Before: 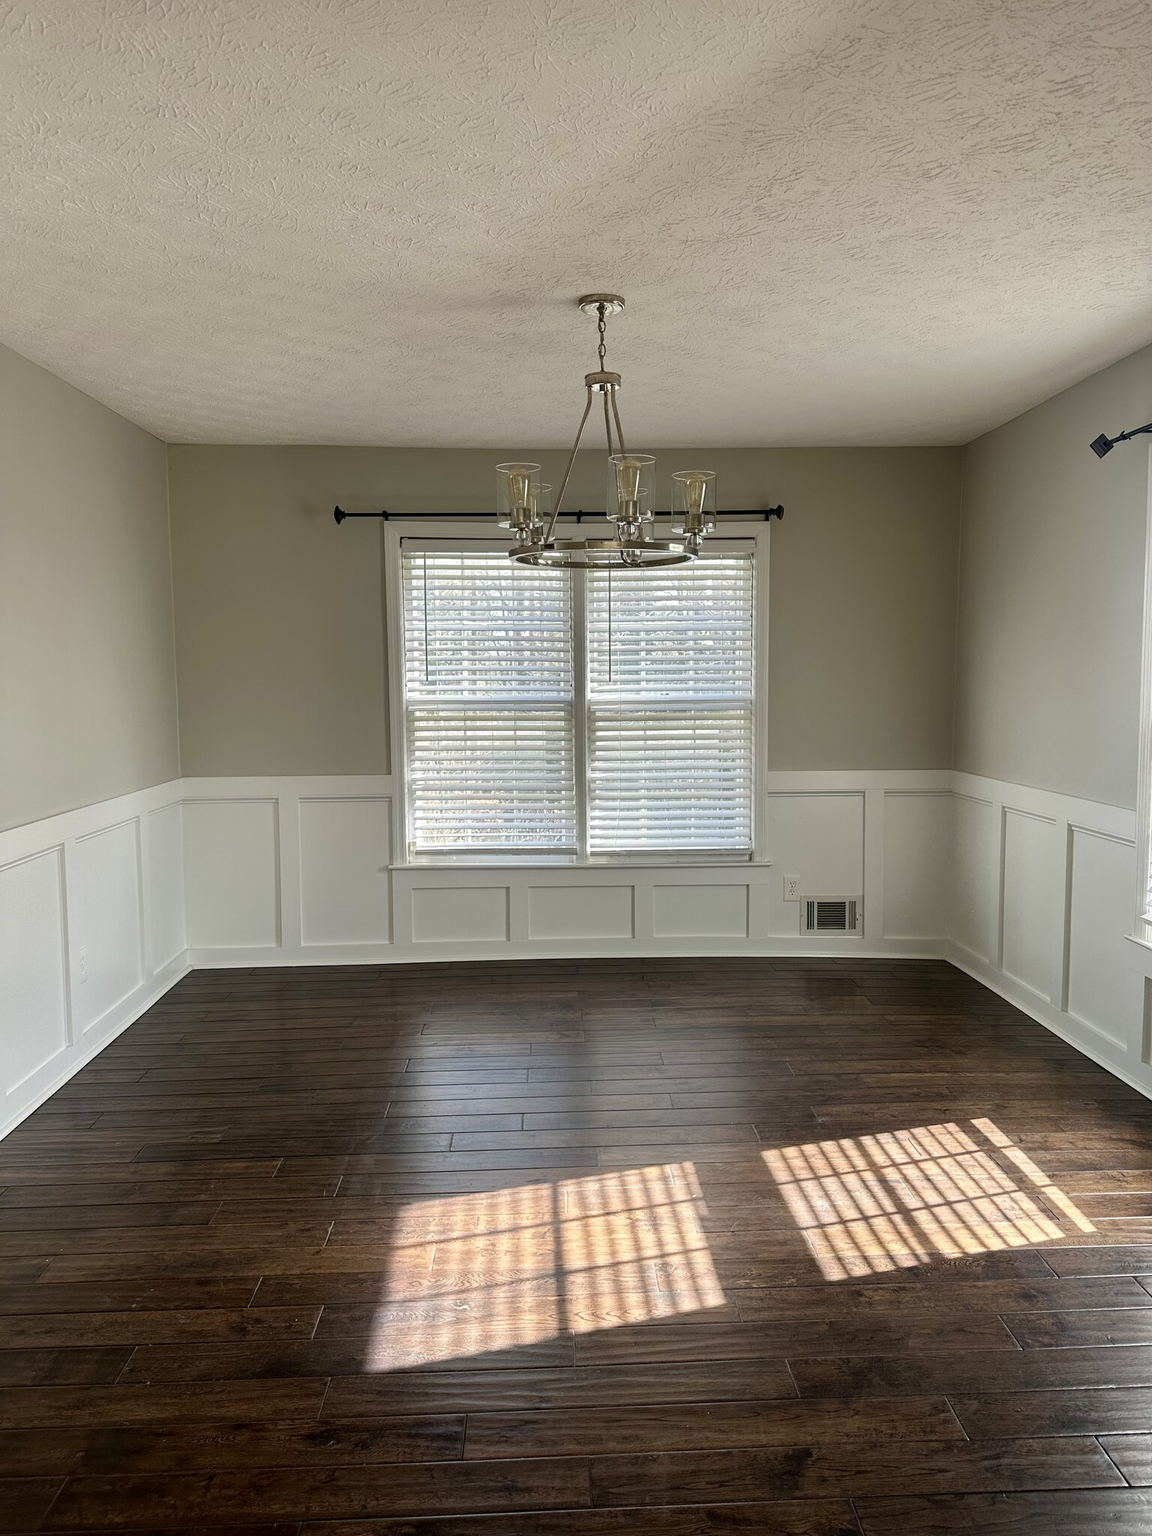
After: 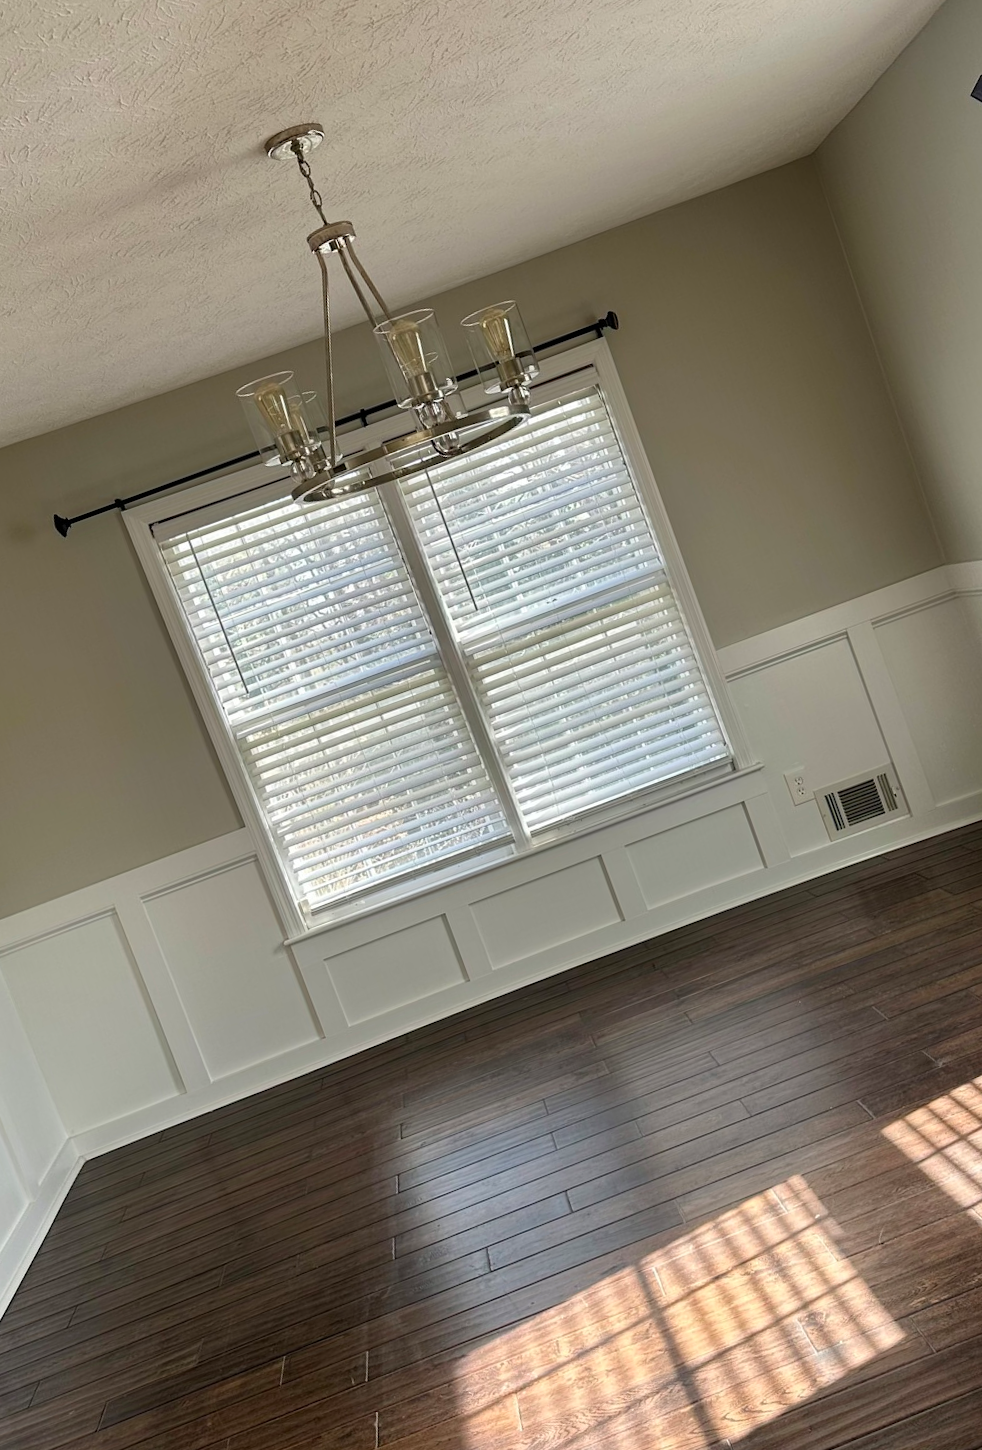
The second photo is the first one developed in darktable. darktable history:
crop and rotate: angle 20°, left 6.987%, right 3.755%, bottom 1.16%
